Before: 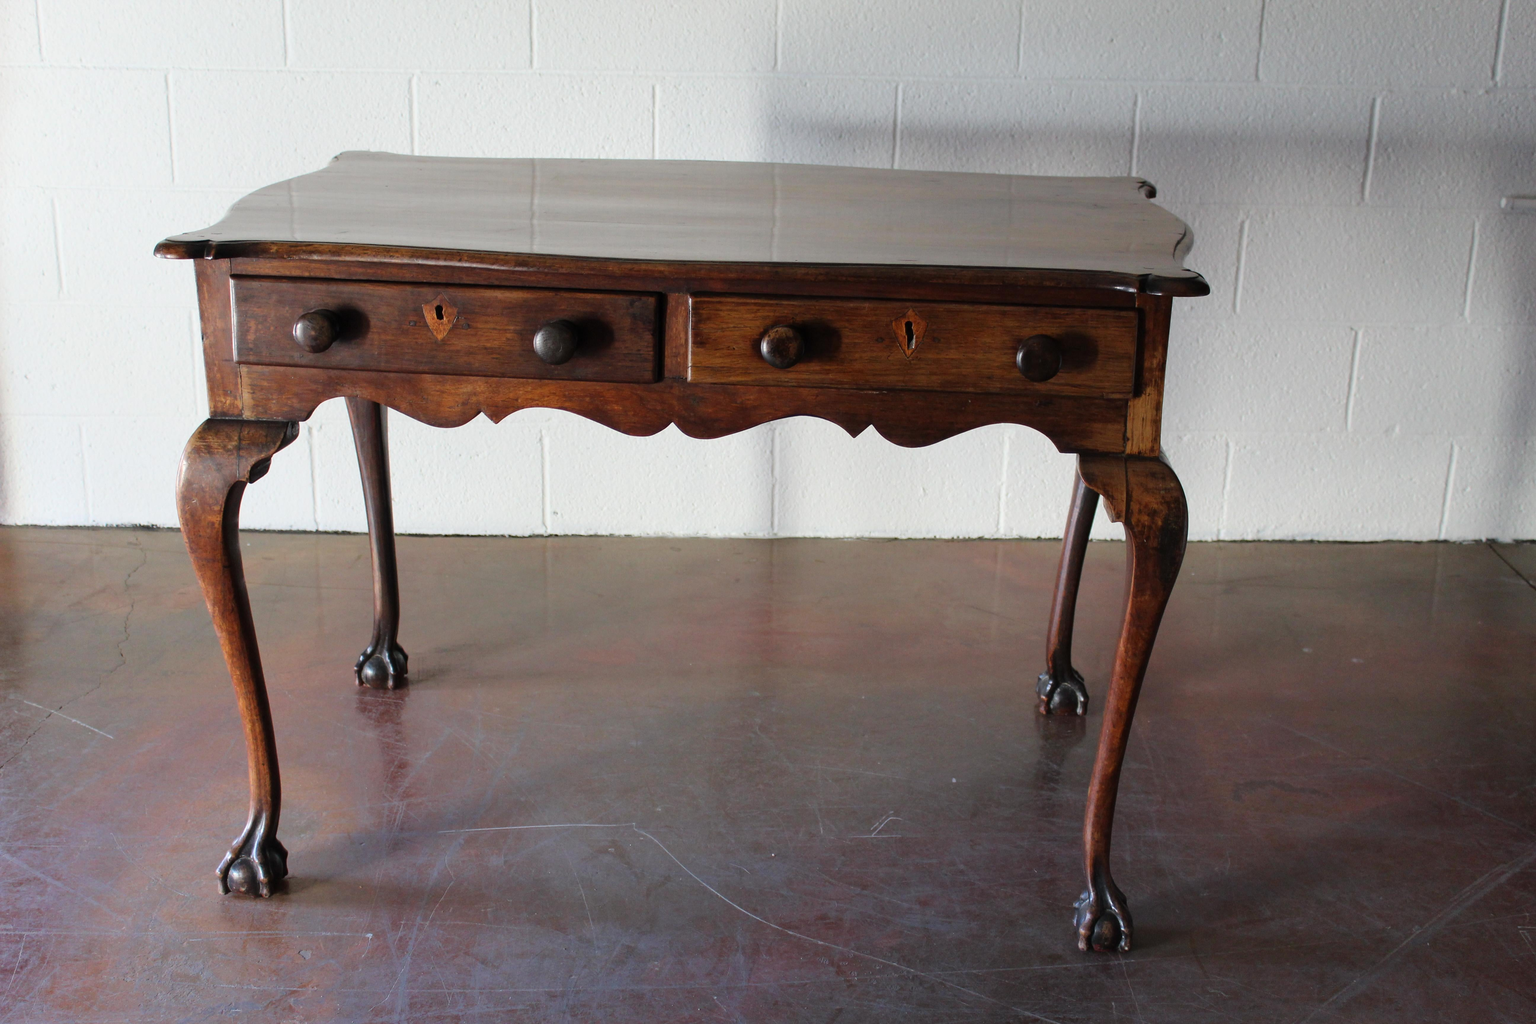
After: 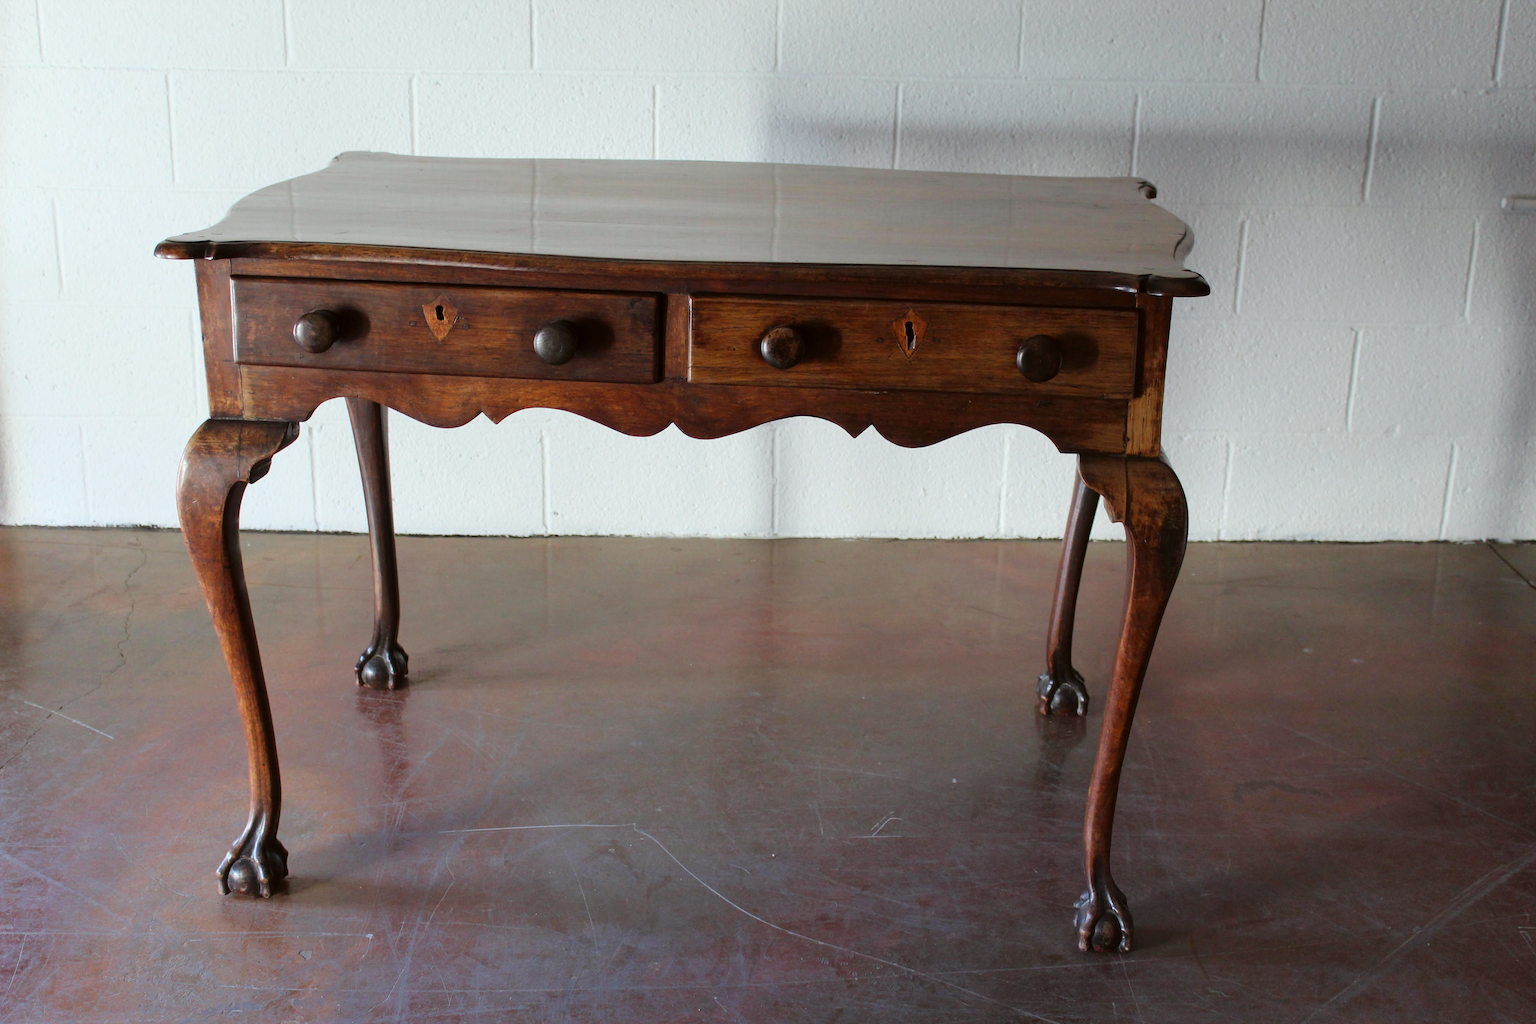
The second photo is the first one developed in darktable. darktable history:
color correction: highlights a* -2.79, highlights b* -1.97, shadows a* 1.99, shadows b* 3.03
